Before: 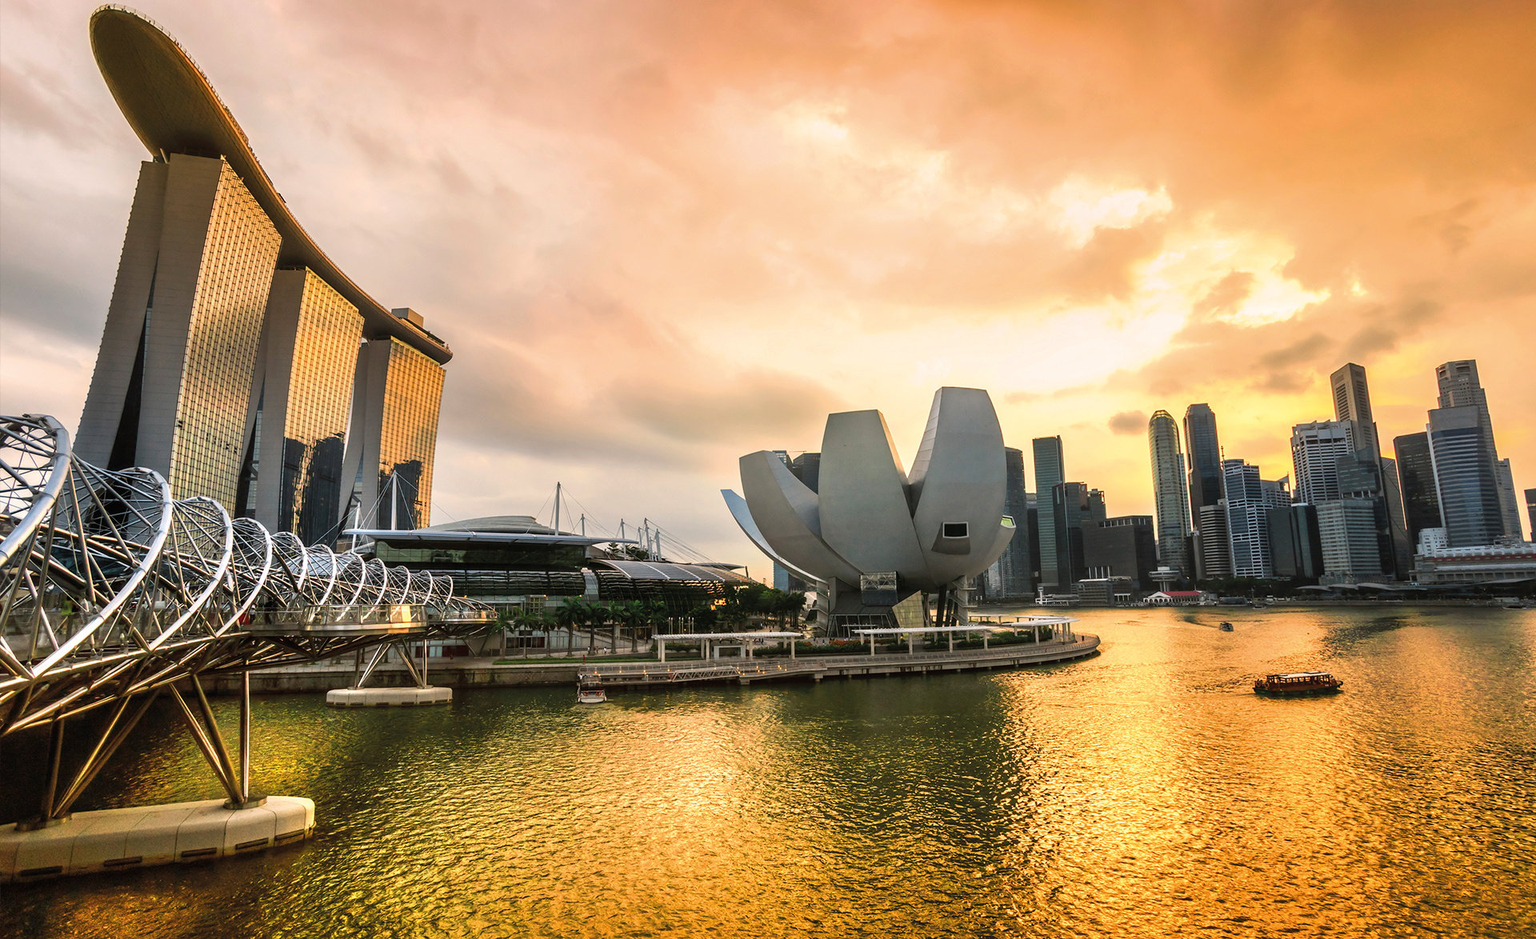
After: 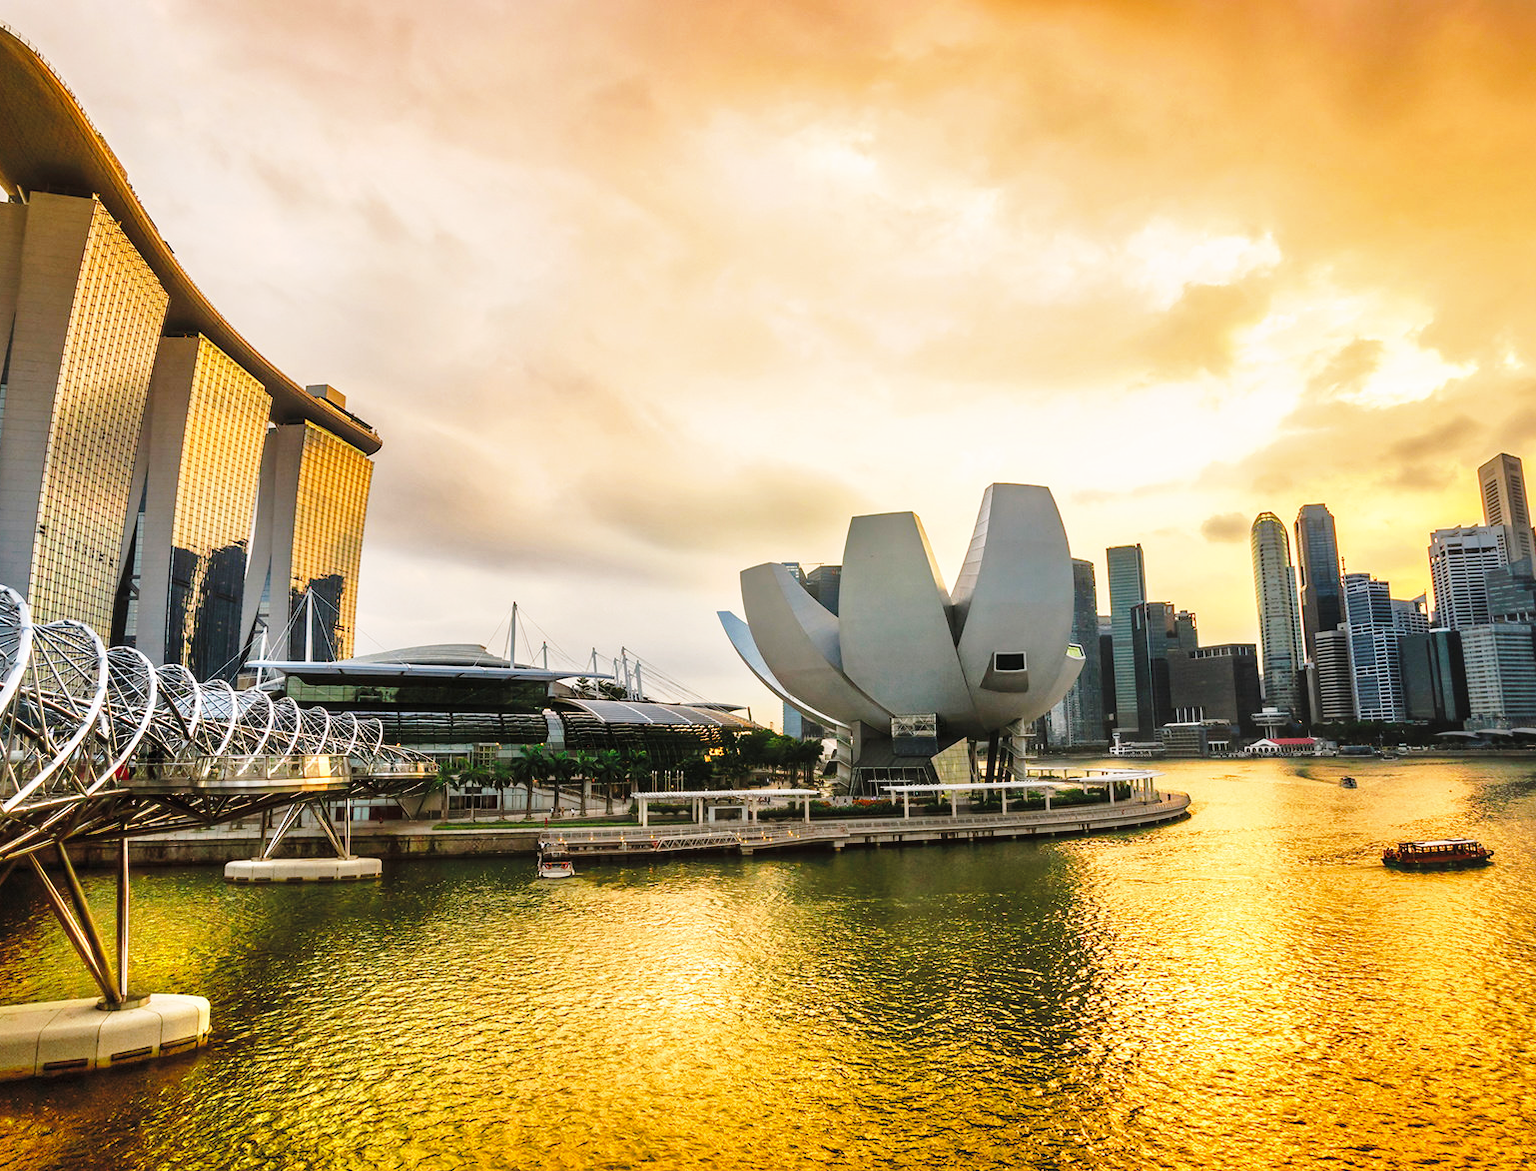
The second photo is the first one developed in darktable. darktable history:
crop and rotate: left 9.556%, right 10.298%
shadows and highlights: shadows 30.25
base curve: curves: ch0 [(0, 0) (0.028, 0.03) (0.121, 0.232) (0.46, 0.748) (0.859, 0.968) (1, 1)], preserve colors none
exposure: compensate highlight preservation false
